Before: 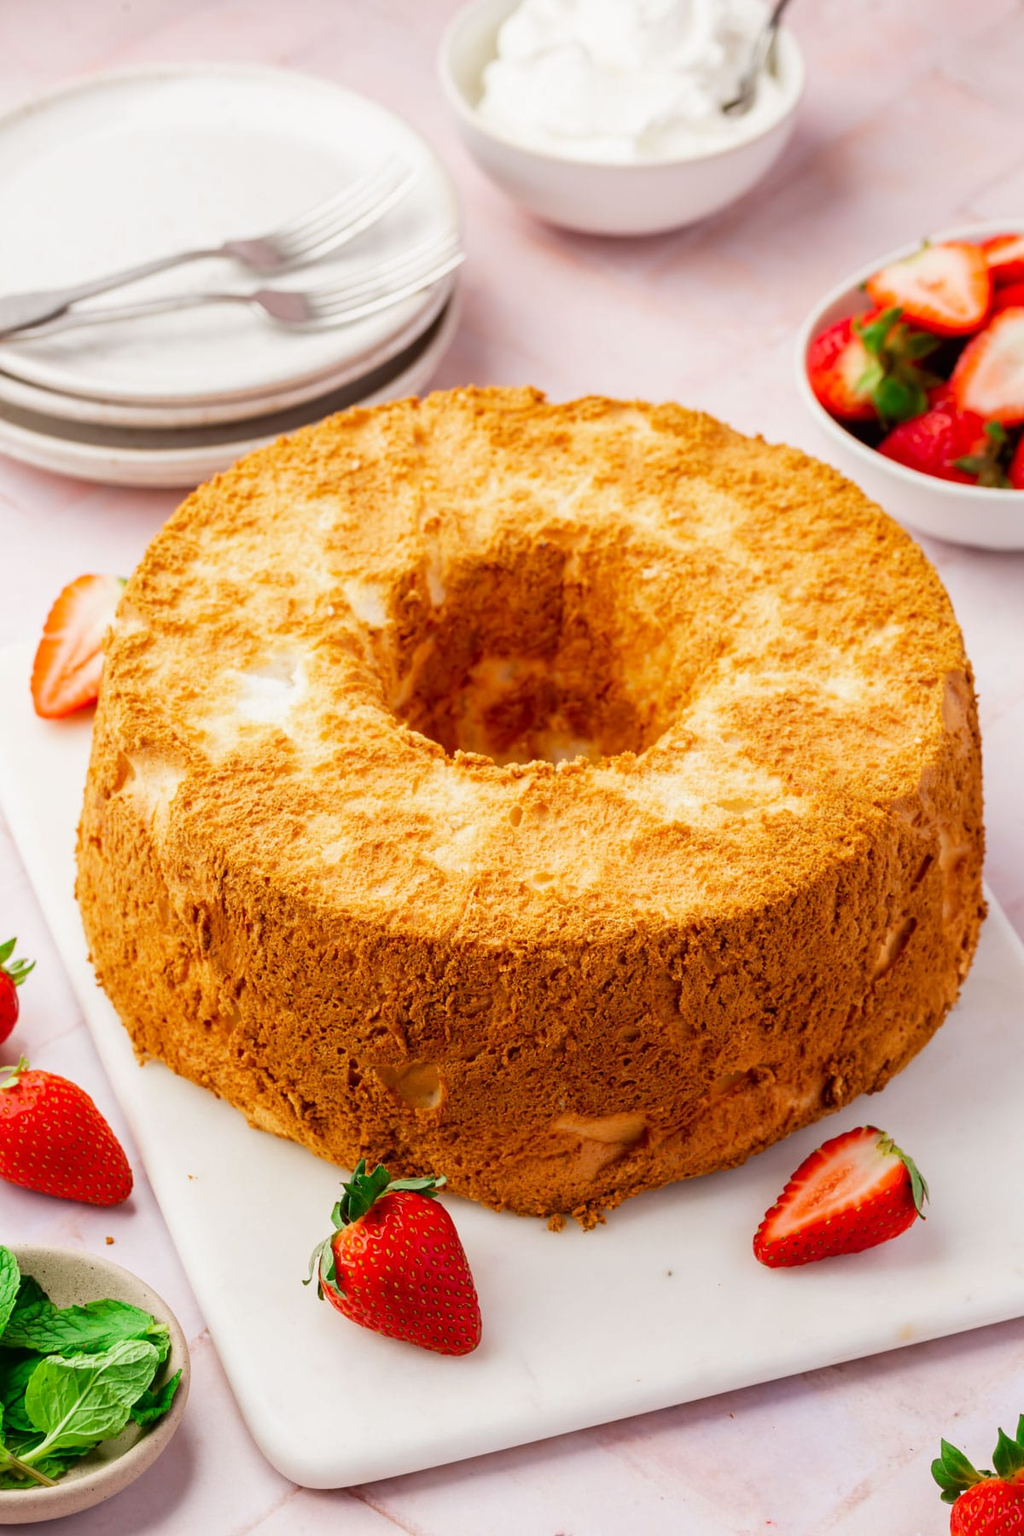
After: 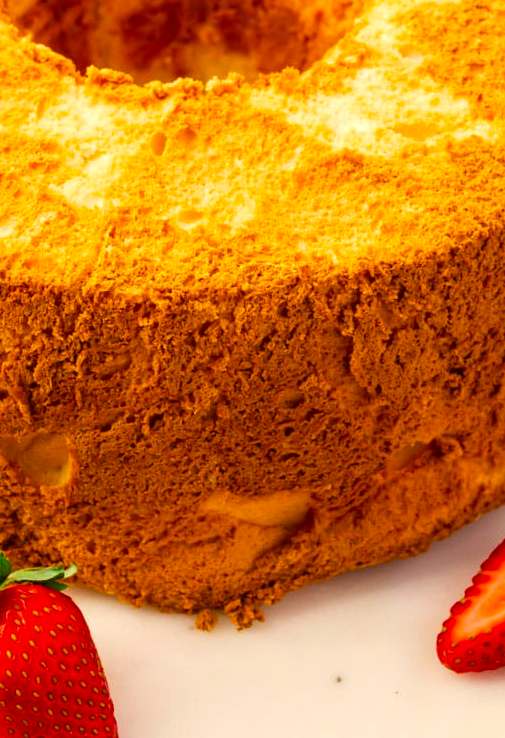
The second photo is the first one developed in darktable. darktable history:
color balance rgb: perceptual saturation grading › global saturation 25%, global vibrance 20%
crop: left 37.221%, top 45.169%, right 20.63%, bottom 13.777%
exposure: exposure 0.258 EV, compensate highlight preservation false
shadows and highlights: shadows 52.34, highlights -28.23, soften with gaussian
white balance: red 1.045, blue 0.932
tone equalizer: on, module defaults
